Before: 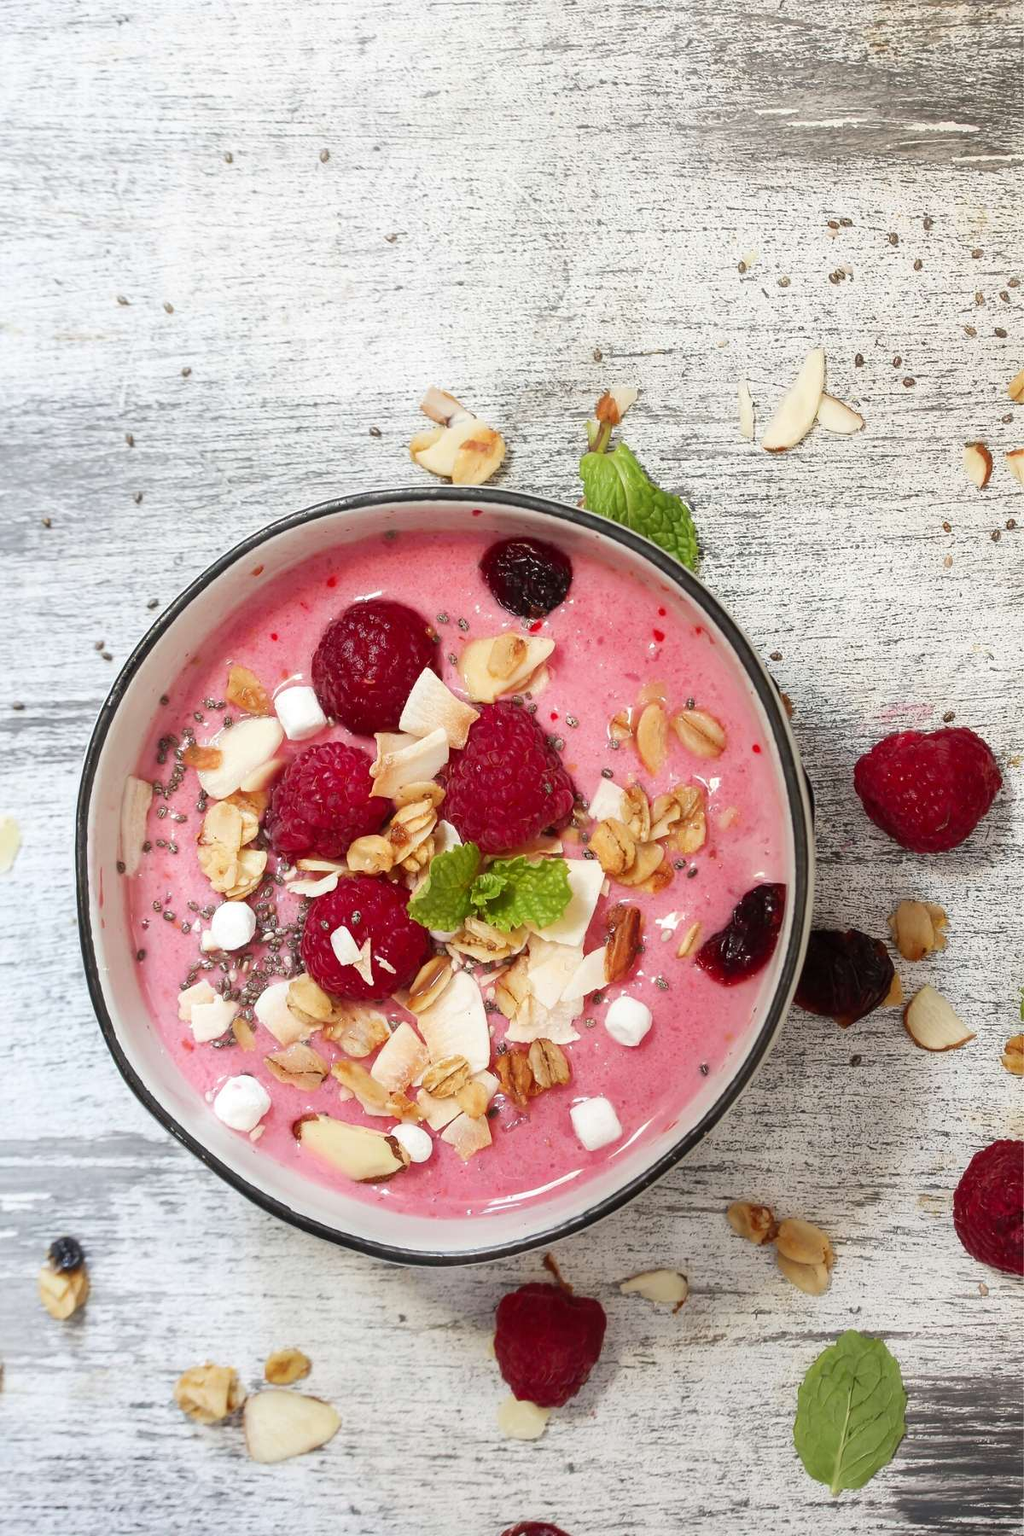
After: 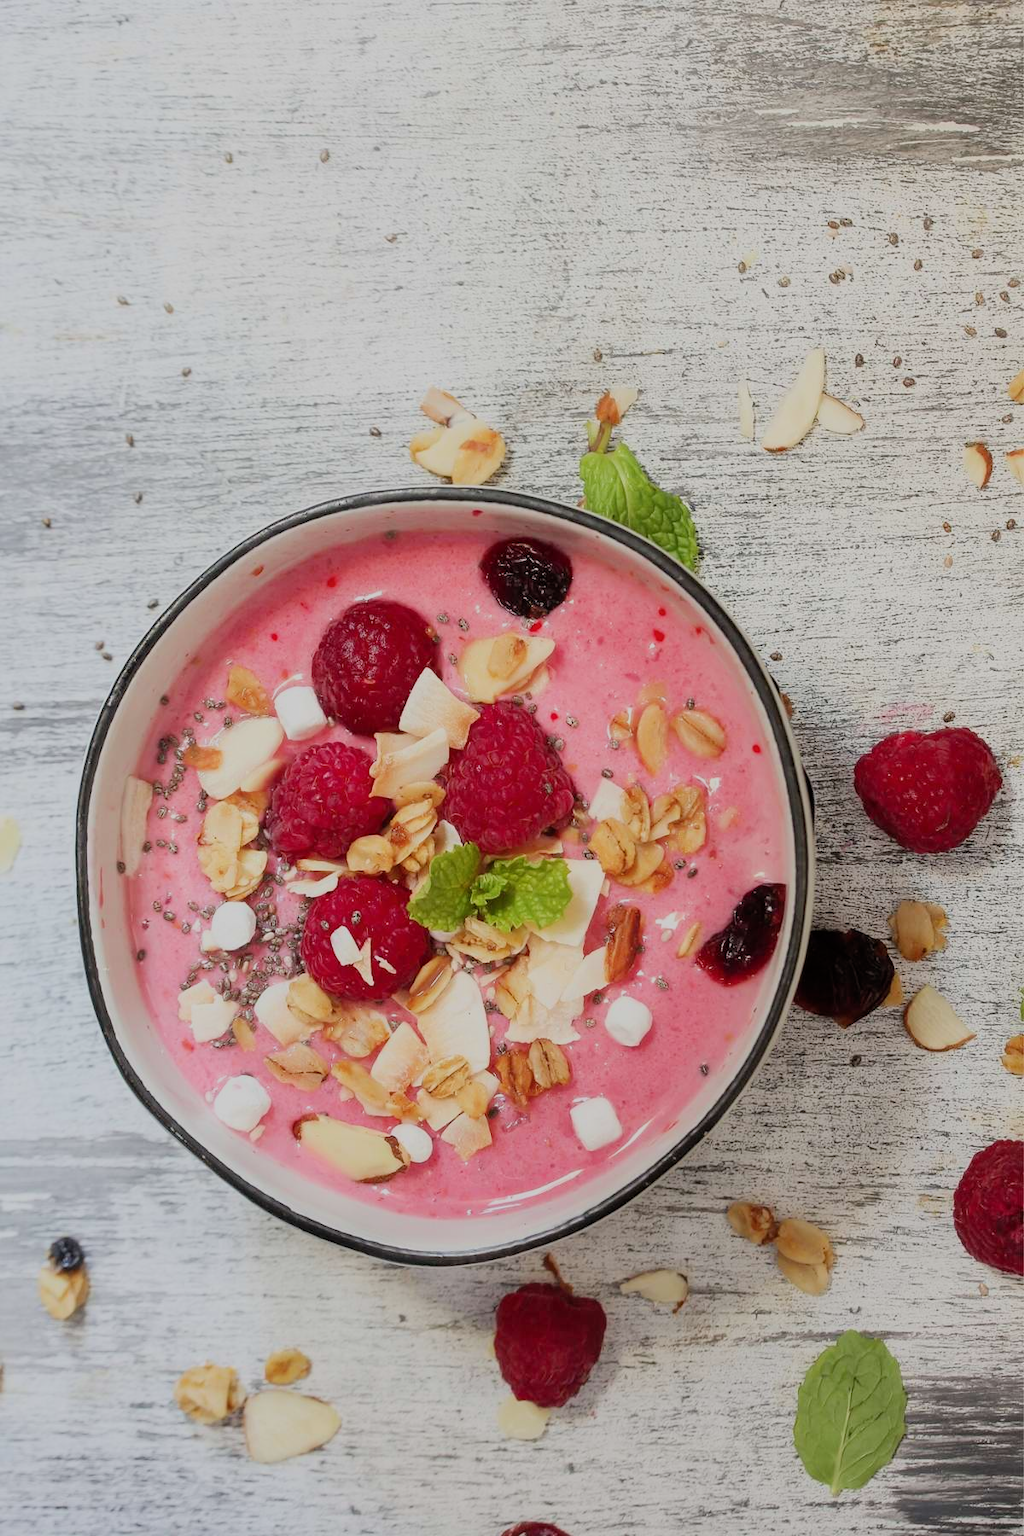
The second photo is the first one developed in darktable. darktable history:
color balance rgb: contrast -10%
filmic rgb: black relative exposure -7.65 EV, white relative exposure 4.56 EV, hardness 3.61, color science v6 (2022)
